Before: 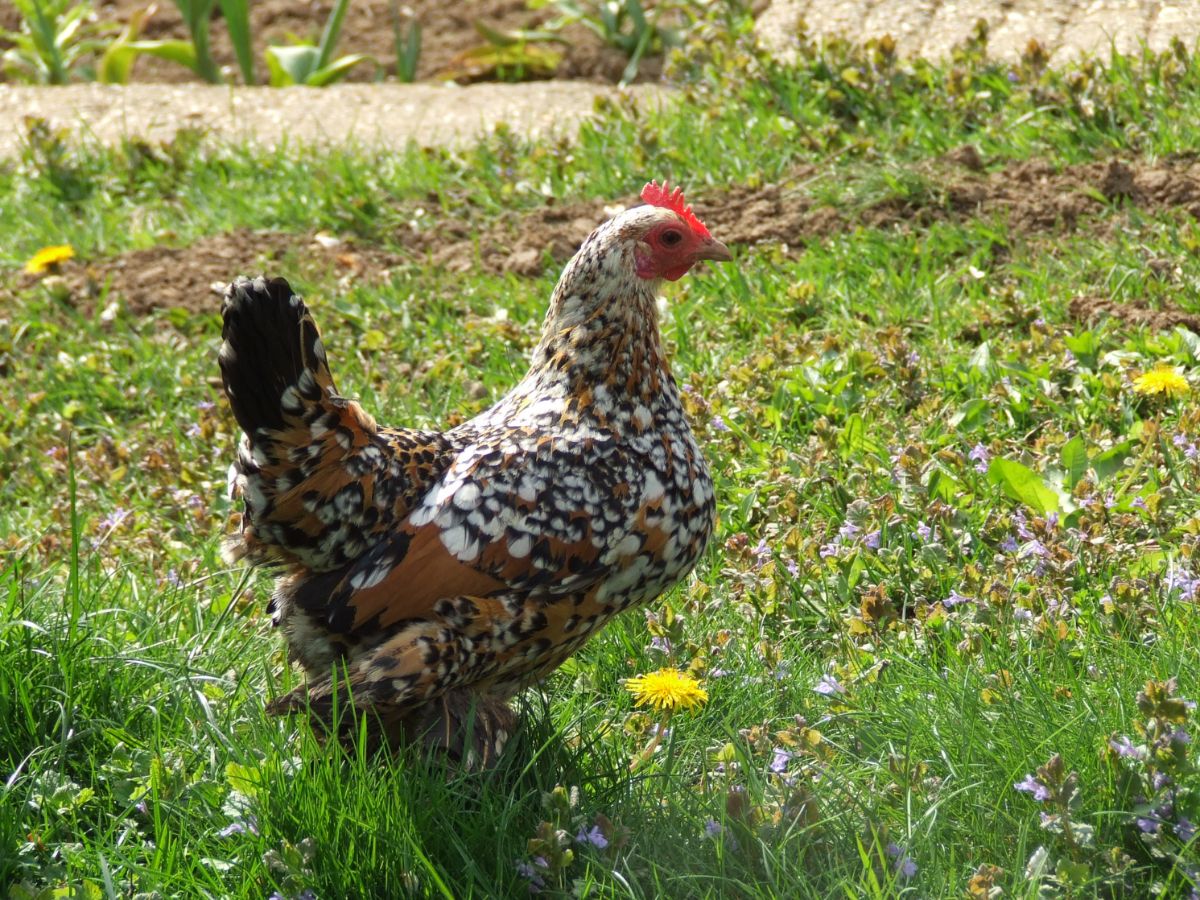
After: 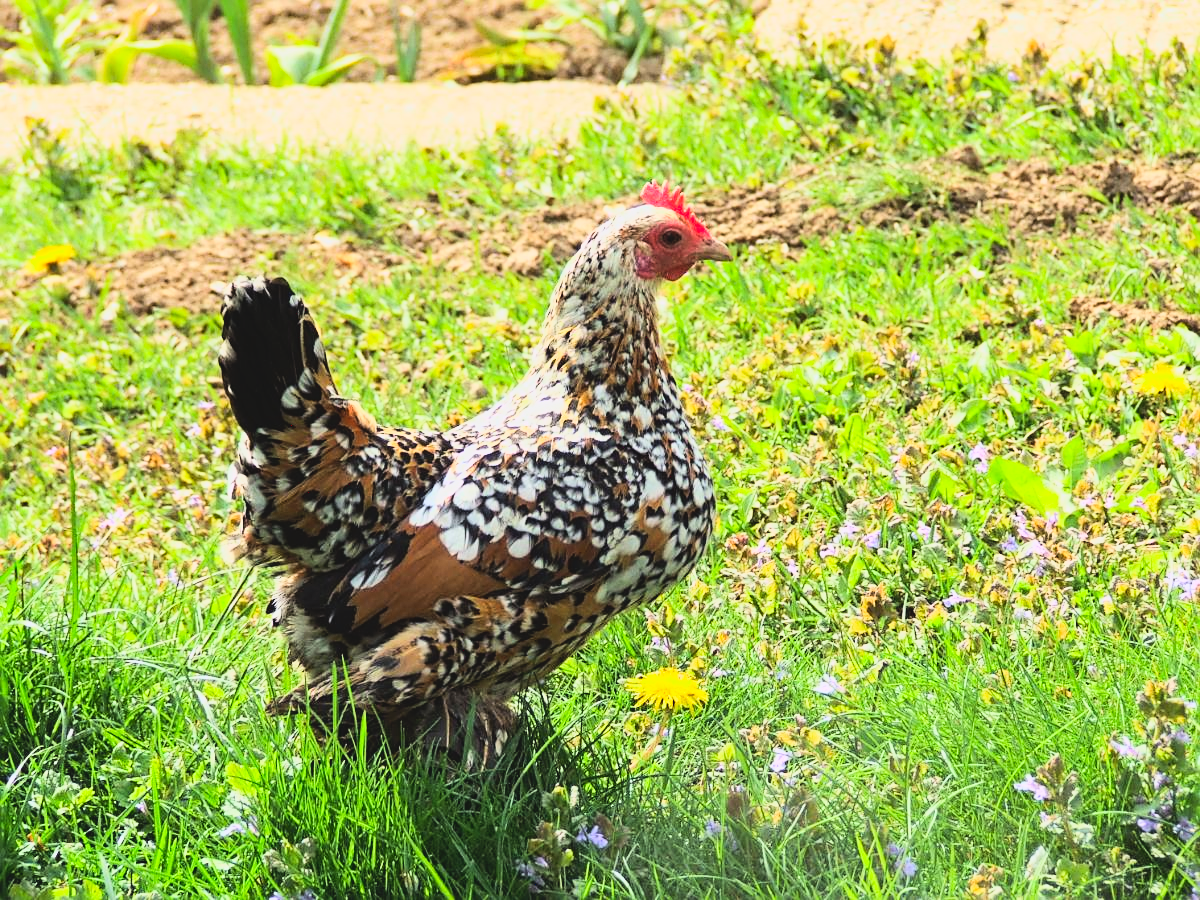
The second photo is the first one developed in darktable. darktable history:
contrast brightness saturation: contrast -0.1, brightness 0.042, saturation 0.085
sharpen: on, module defaults
base curve: curves: ch0 [(0, 0) (0.007, 0.004) (0.027, 0.03) (0.046, 0.07) (0.207, 0.54) (0.442, 0.872) (0.673, 0.972) (1, 1)]
